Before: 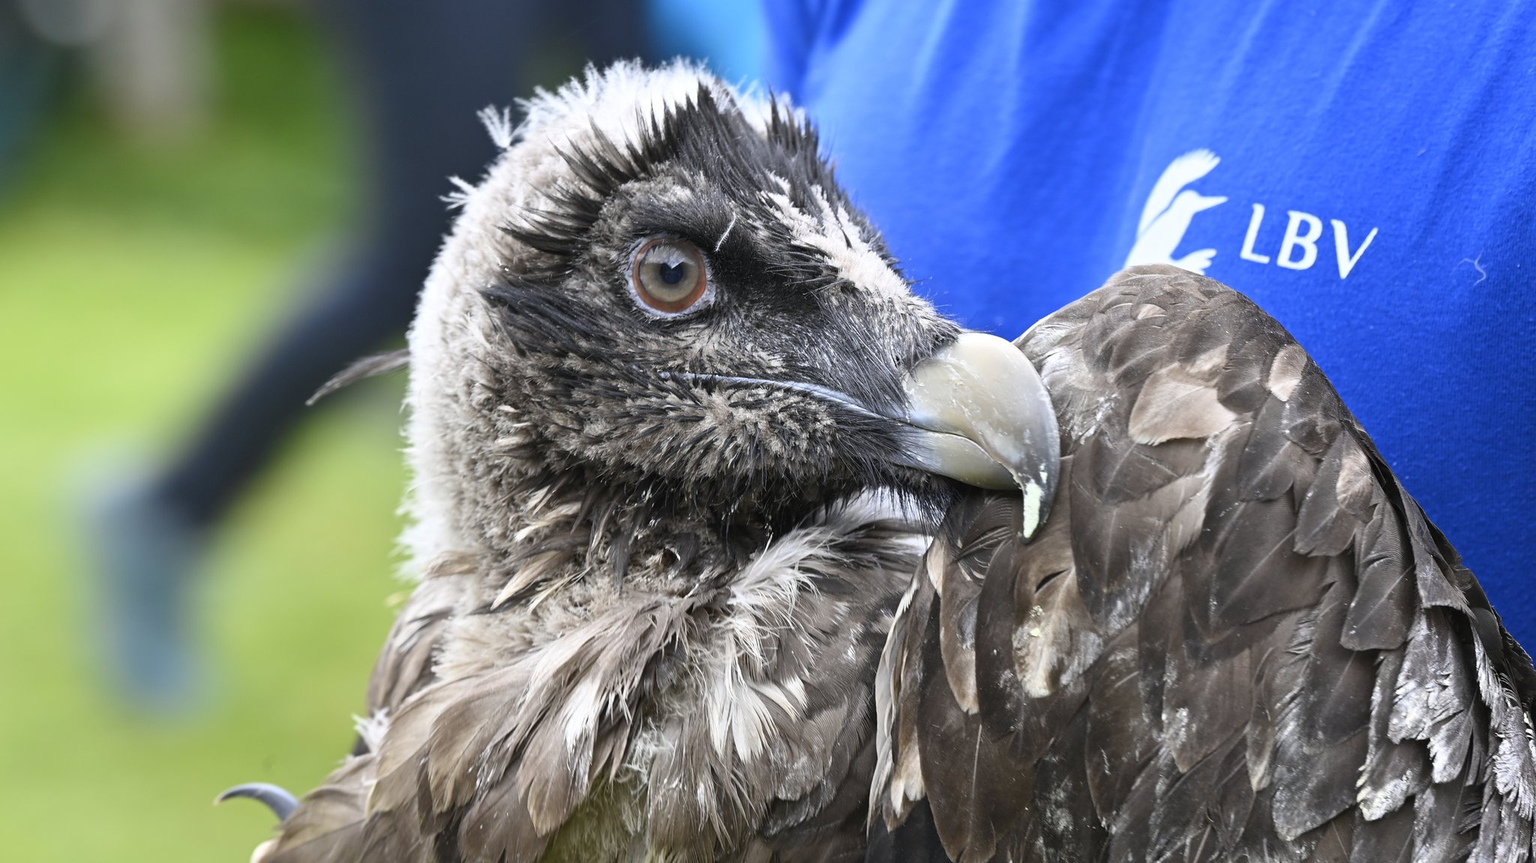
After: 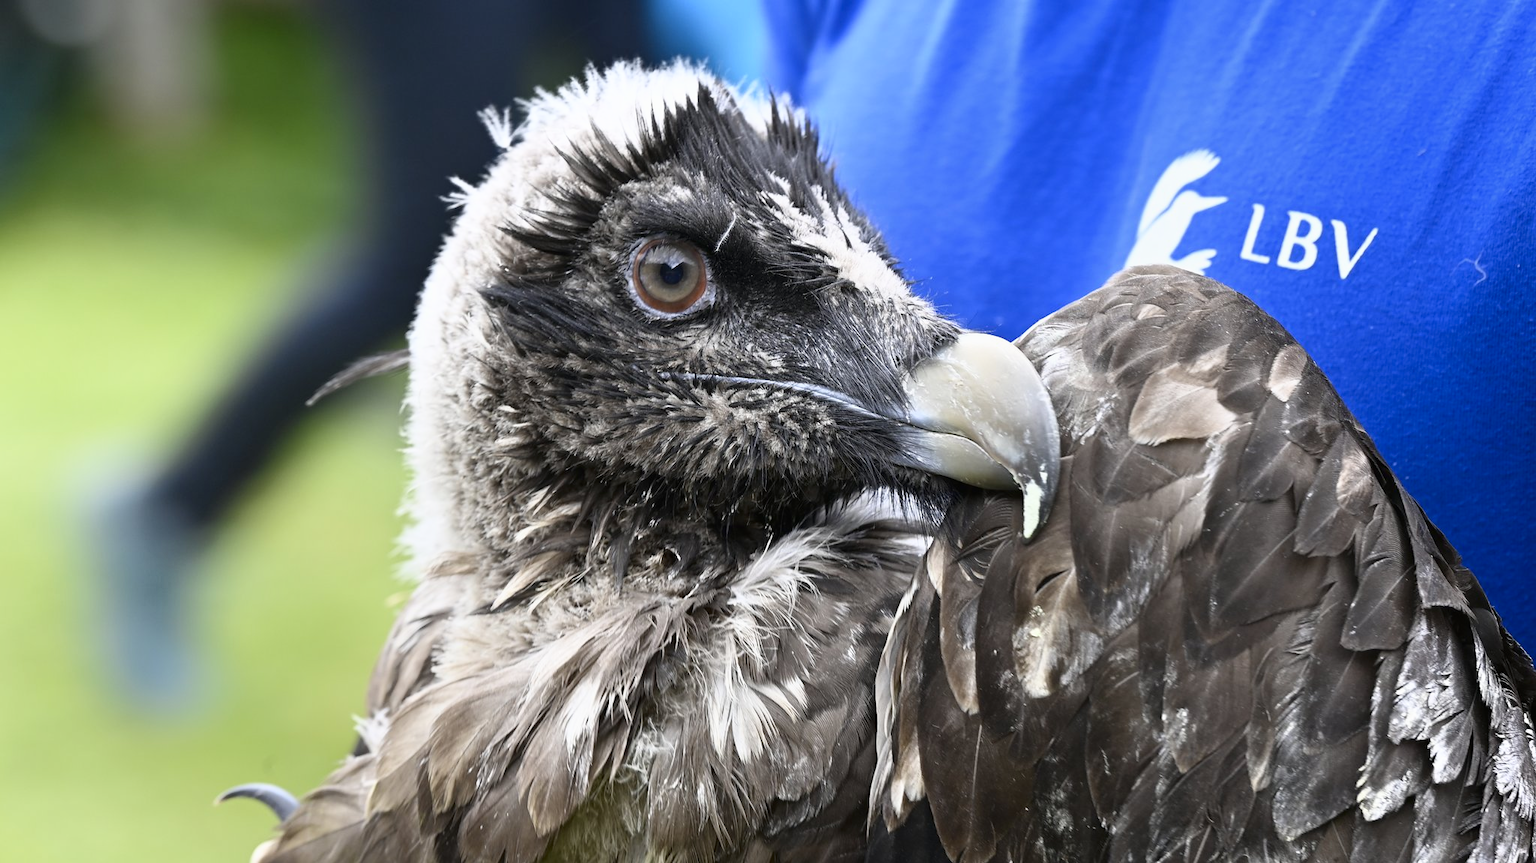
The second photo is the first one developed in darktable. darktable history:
shadows and highlights: shadows -63.14, white point adjustment -5.39, highlights 61.96
color balance rgb: power › hue 62.28°, perceptual saturation grading › global saturation -0.121%
